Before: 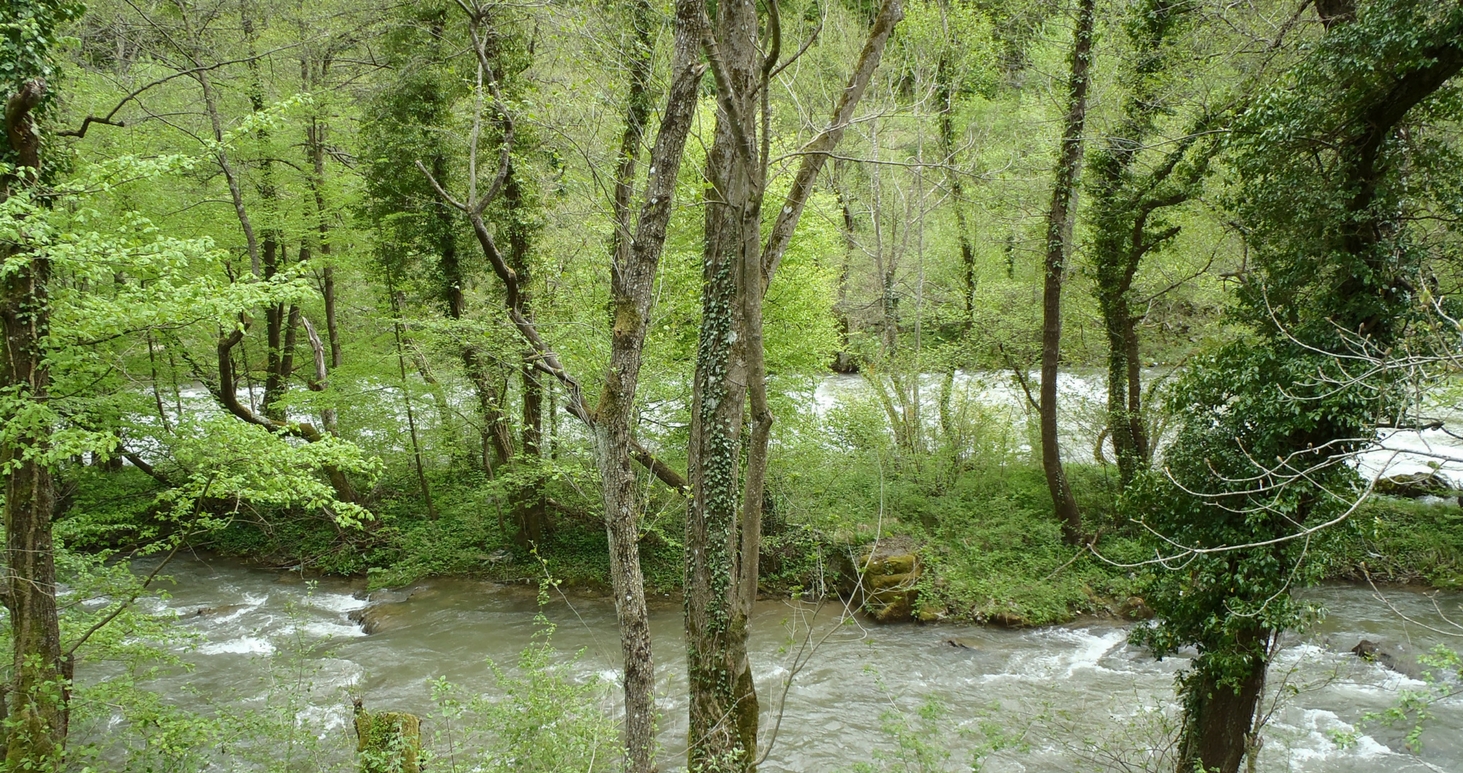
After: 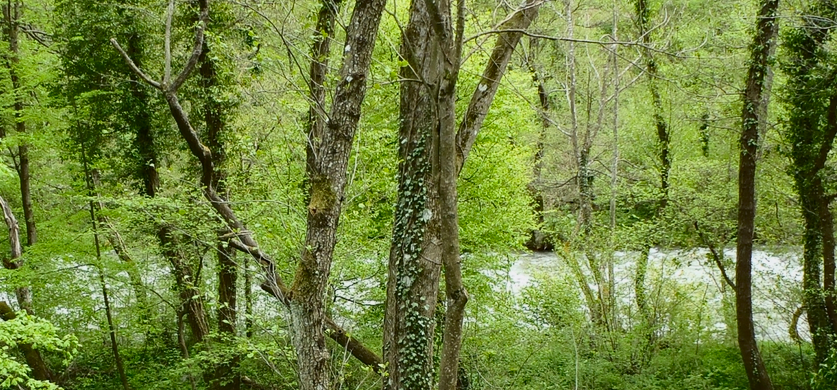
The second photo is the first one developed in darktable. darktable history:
contrast brightness saturation: contrast 0.235, brightness 0.102, saturation 0.293
exposure: exposure -0.487 EV, compensate highlight preservation false
crop: left 20.907%, top 15.841%, right 21.857%, bottom 33.69%
haze removal: compatibility mode true, adaptive false
